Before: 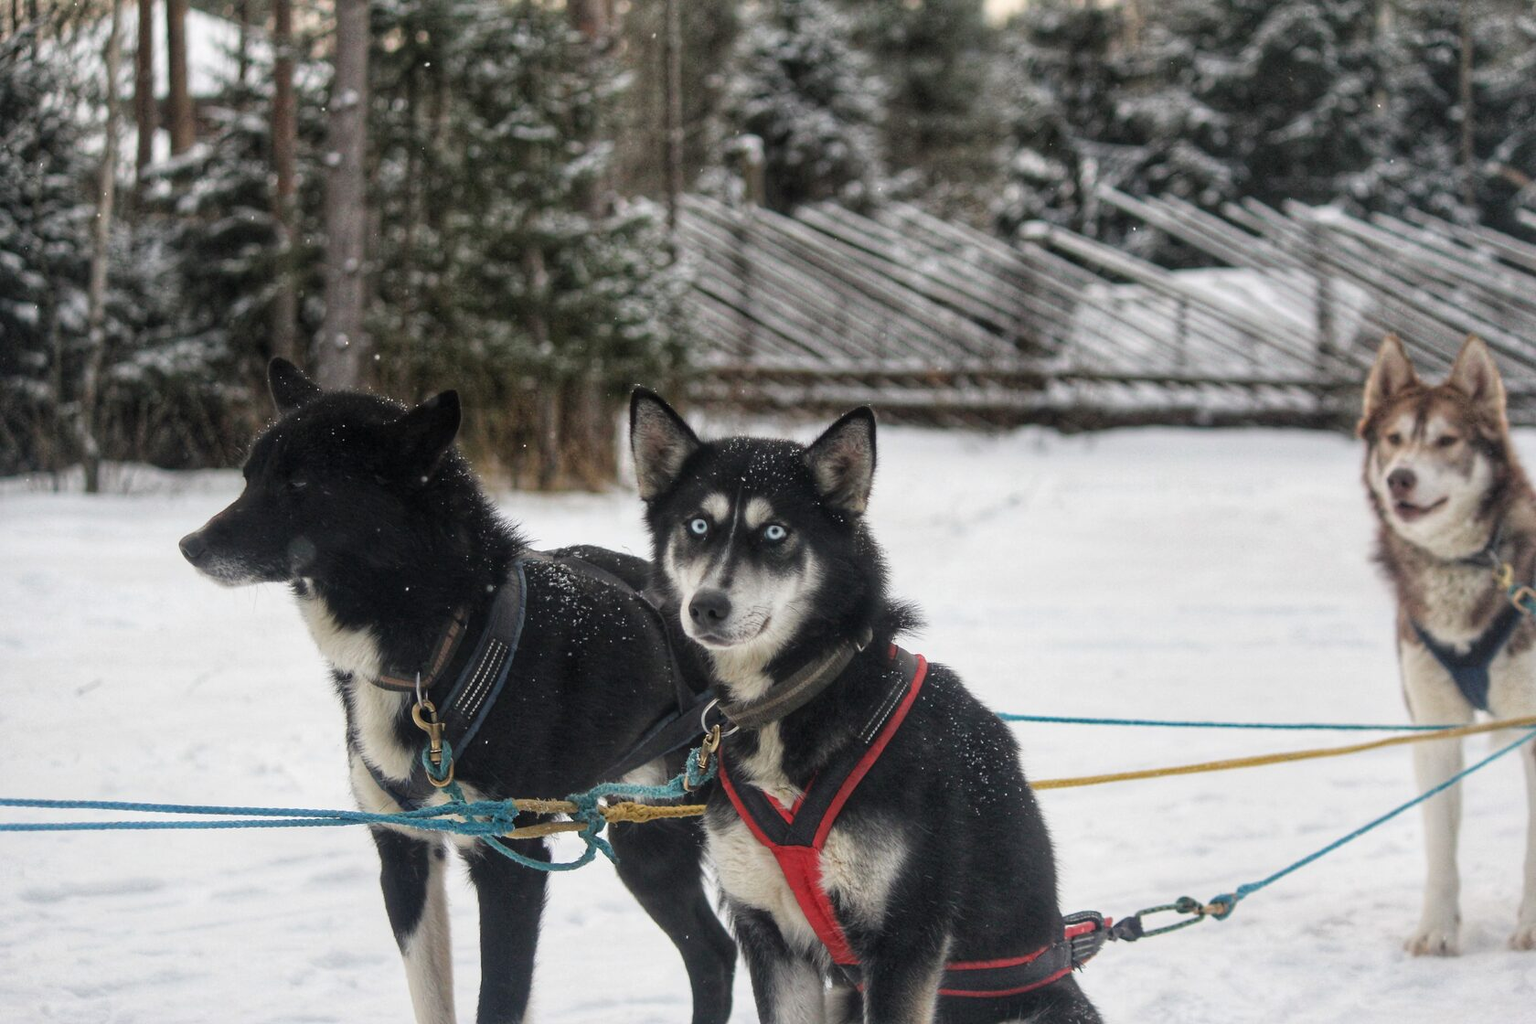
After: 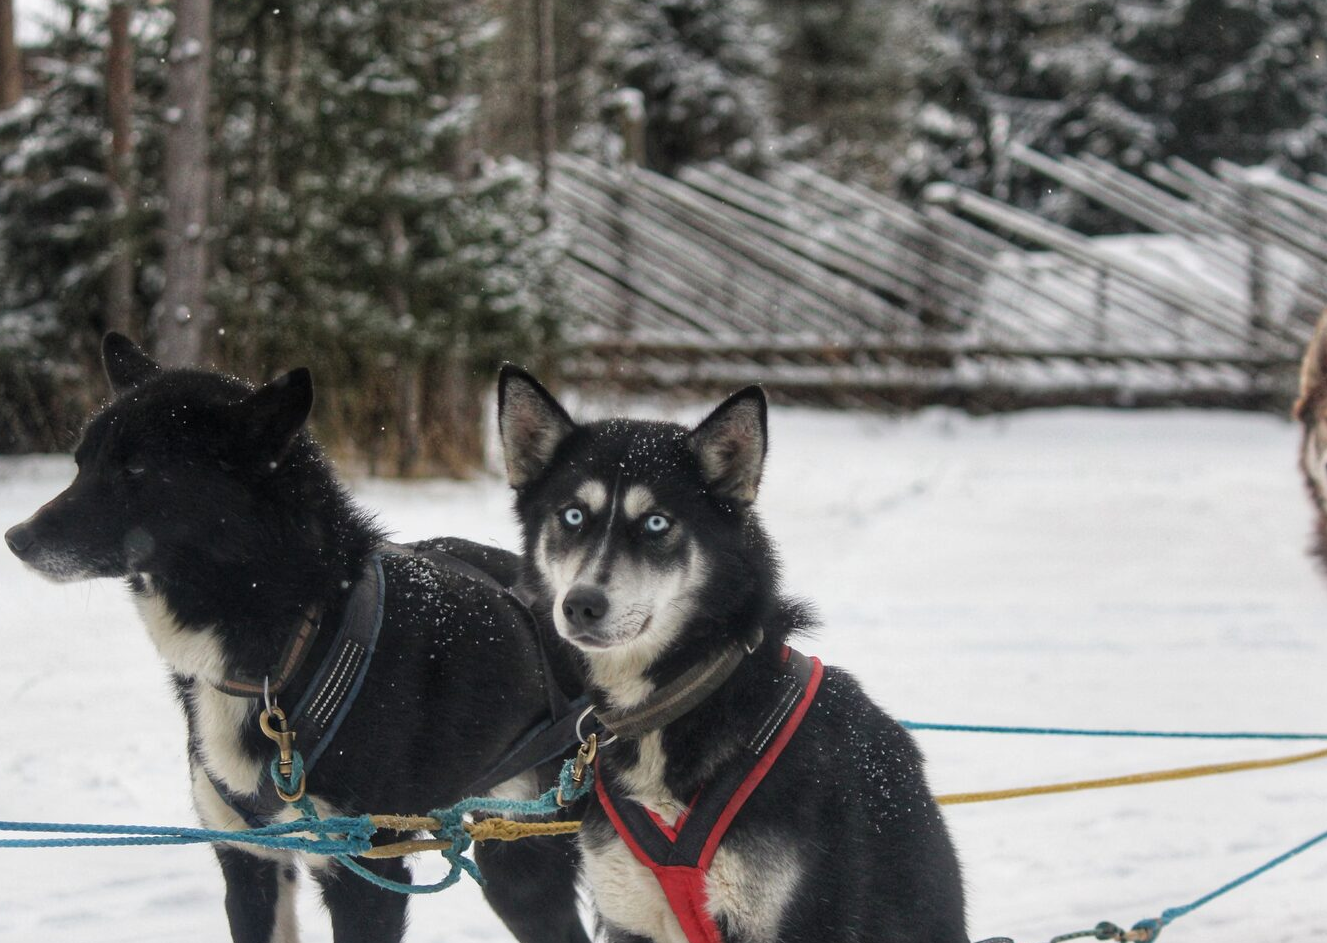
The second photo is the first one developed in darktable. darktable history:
crop: left 11.406%, top 5.278%, right 9.576%, bottom 10.509%
